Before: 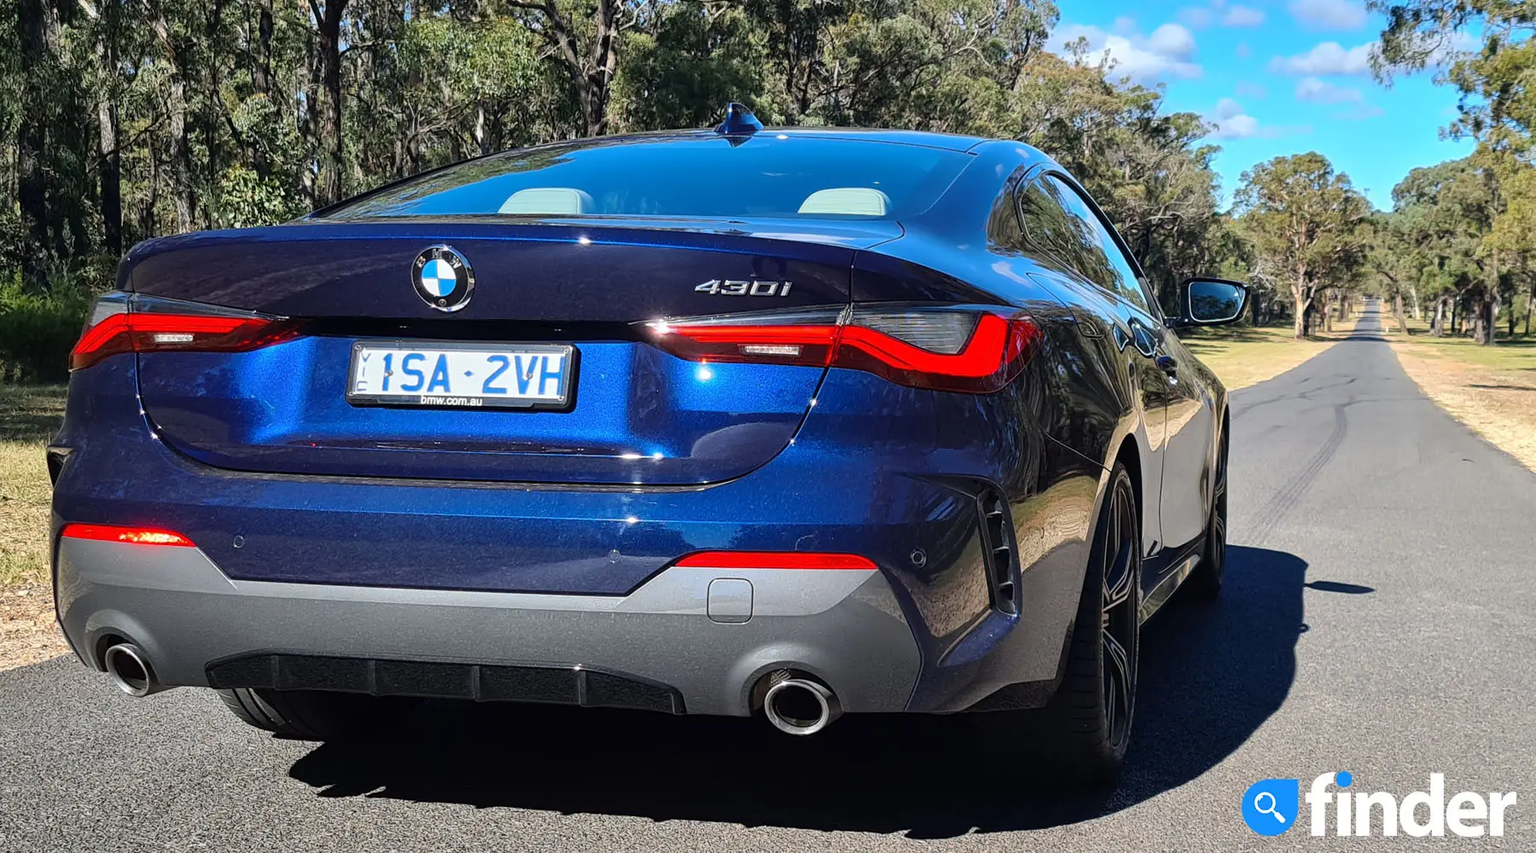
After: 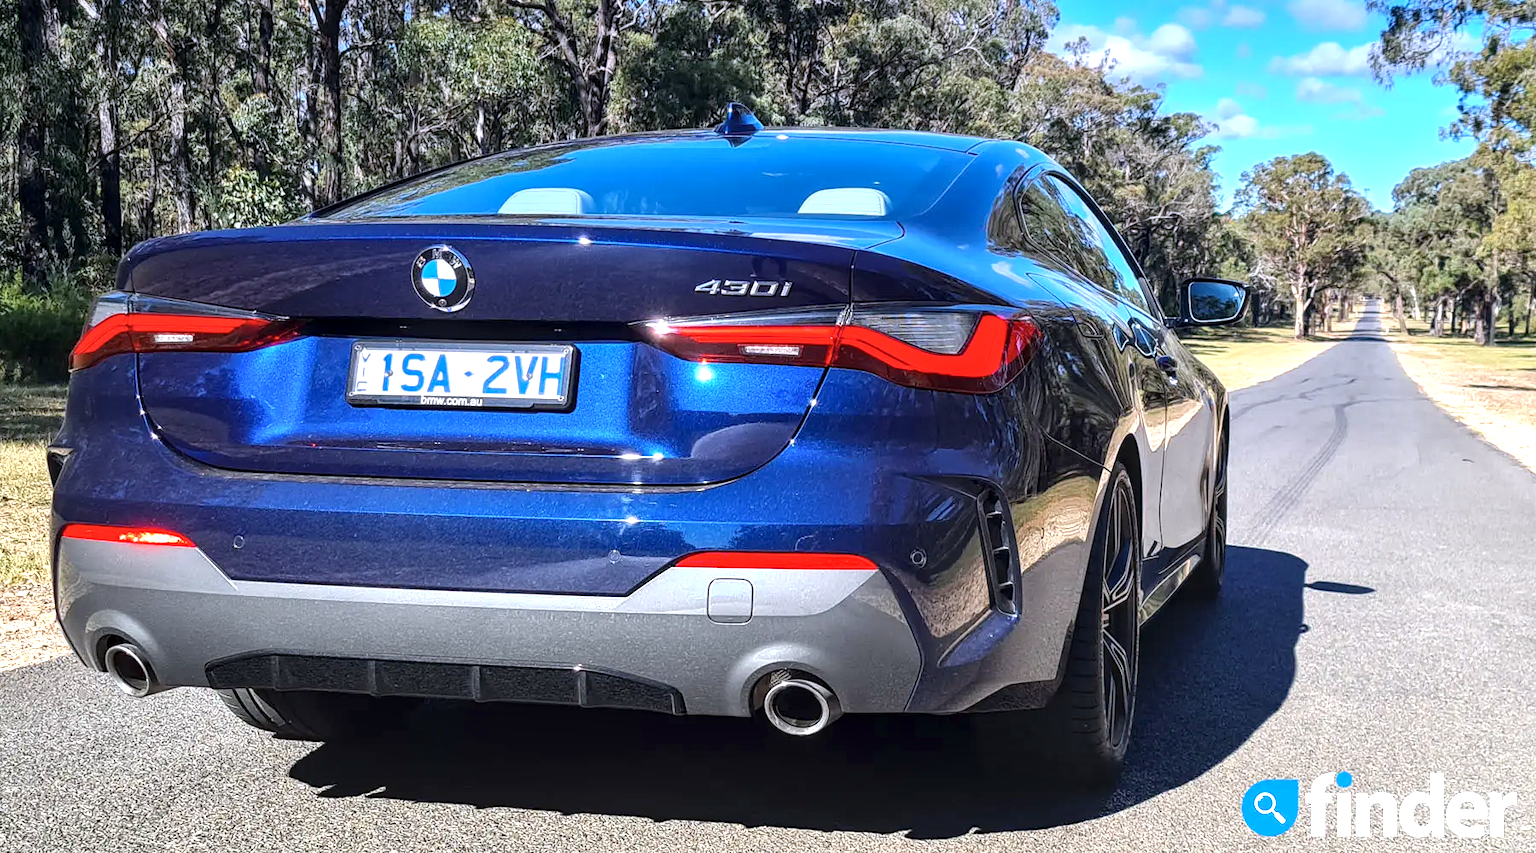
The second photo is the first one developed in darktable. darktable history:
local contrast: on, module defaults
exposure: black level correction 0.001, exposure 1.05 EV, compensate exposure bias true, compensate highlight preservation false
contrast brightness saturation: saturation -0.04
graduated density: hue 238.83°, saturation 50%
